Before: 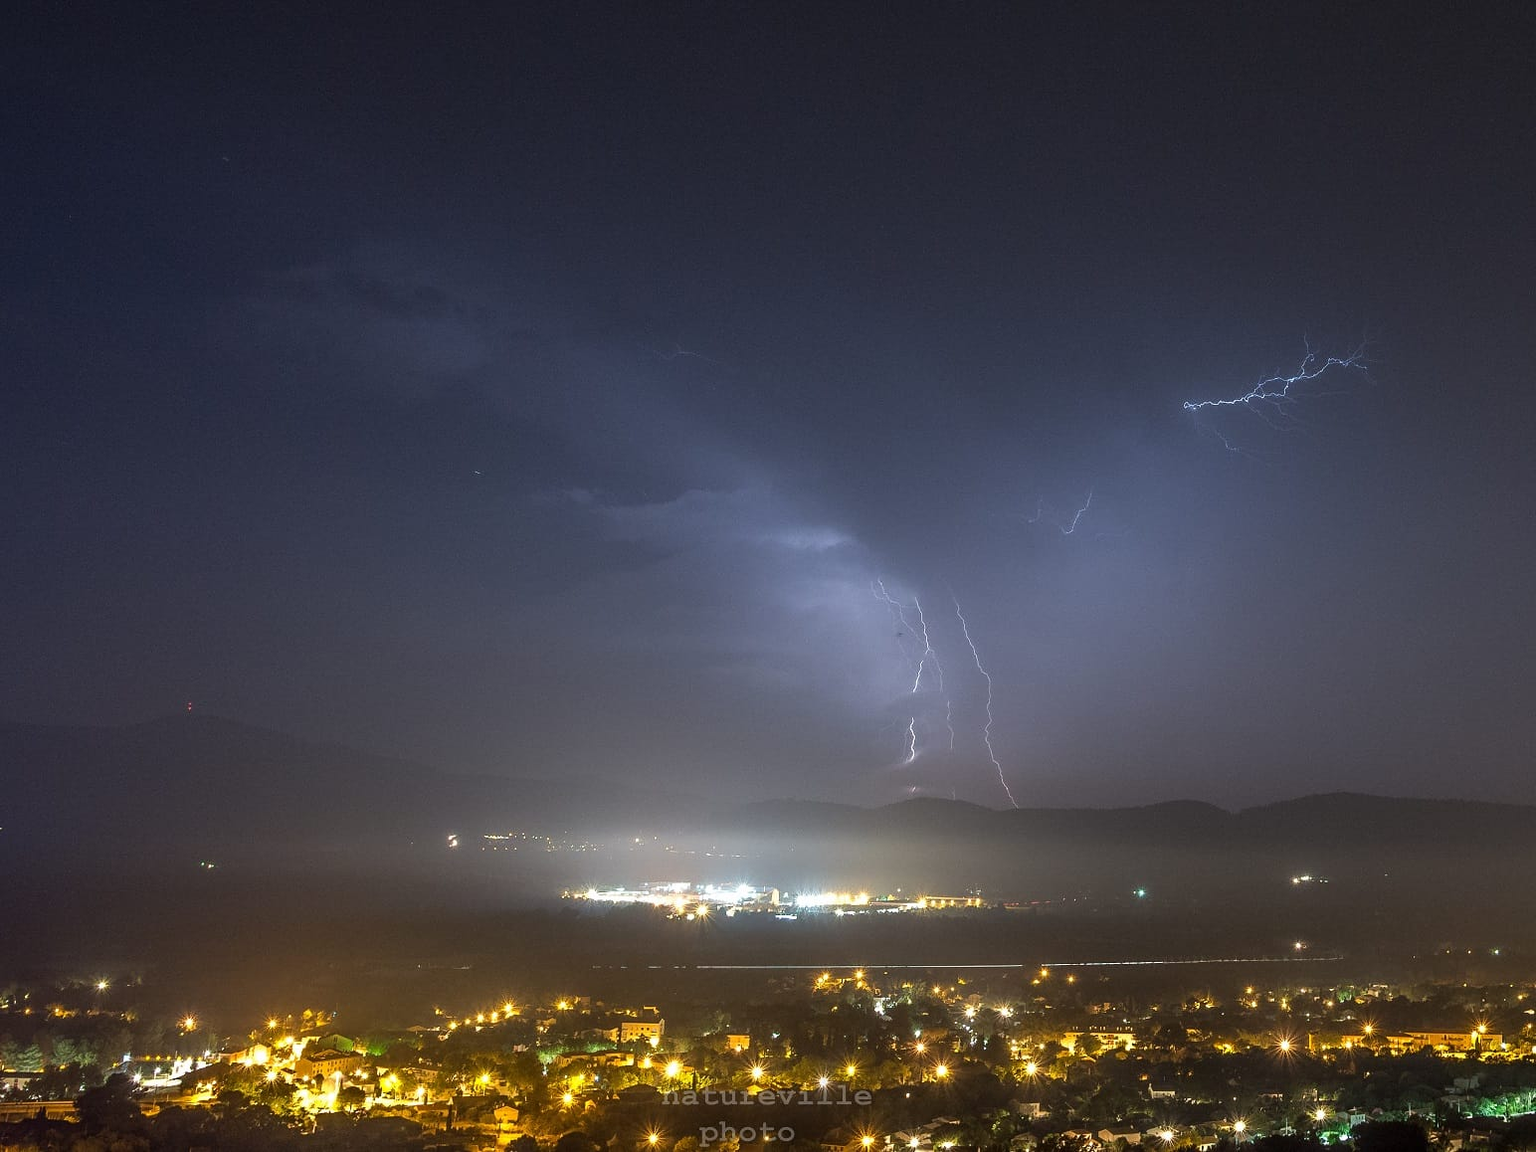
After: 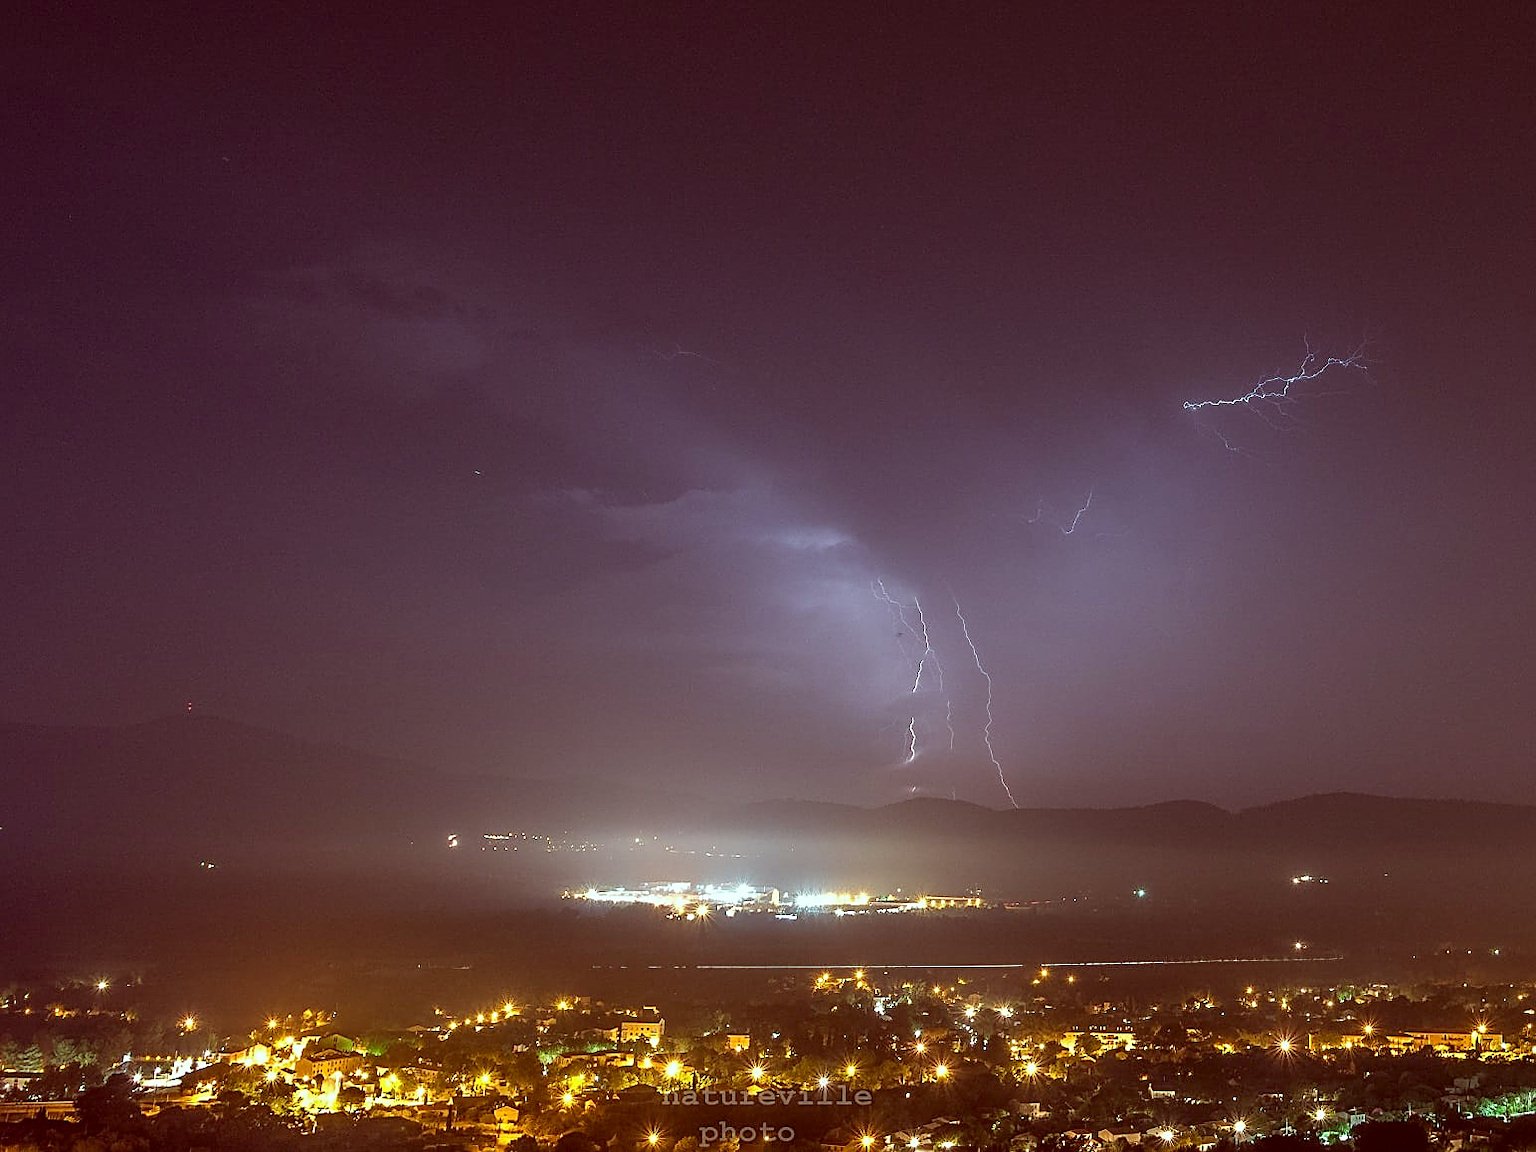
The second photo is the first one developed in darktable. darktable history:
sharpen: on, module defaults
color correction: highlights a* -7.15, highlights b* -0.182, shadows a* 20.2, shadows b* 11.1
